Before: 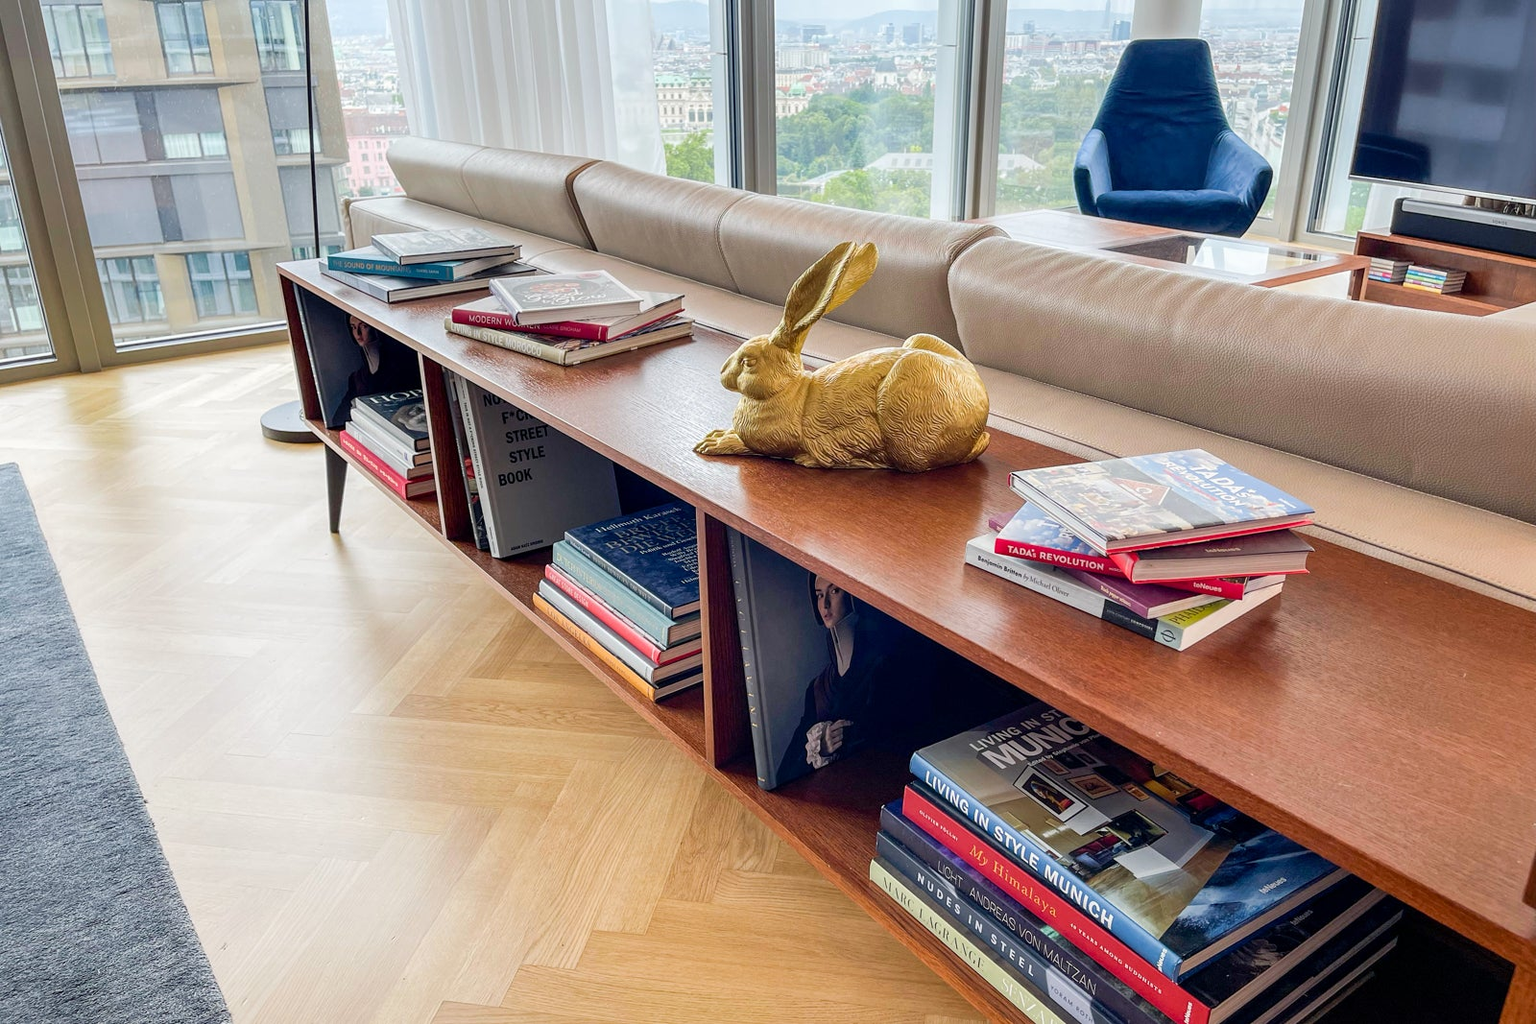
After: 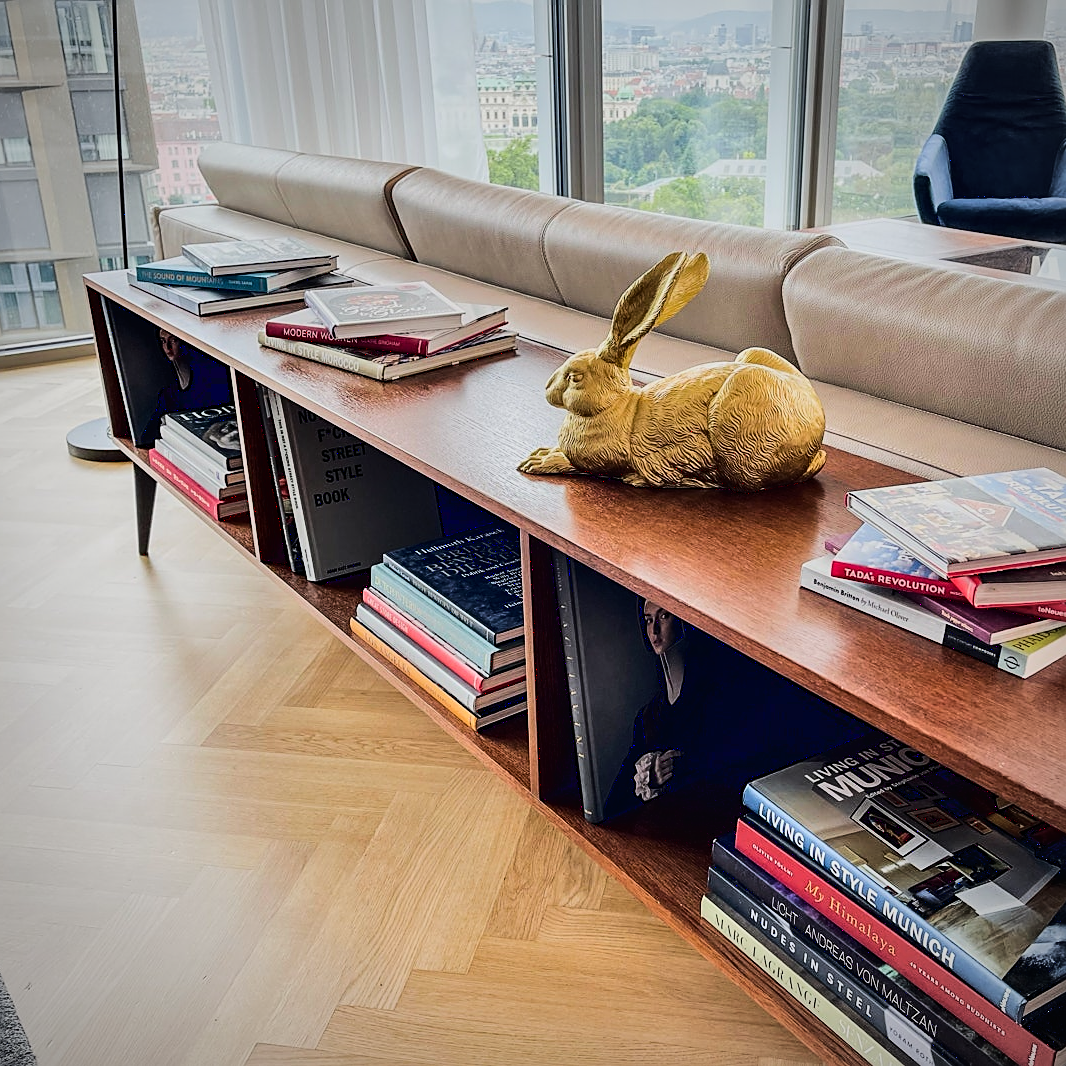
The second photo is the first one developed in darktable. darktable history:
crop and rotate: left 12.872%, right 20.441%
vignetting: fall-off radius 60.78%, brightness -0.469
shadows and highlights: shadows 32.4, highlights -31.95, soften with gaussian
sharpen: on, module defaults
exposure: exposure 0.496 EV, compensate highlight preservation false
tone equalizer: -8 EV -1.97 EV, -7 EV -1.97 EV, -6 EV -1.97 EV, -5 EV -1.99 EV, -4 EV -1.99 EV, -3 EV -1.99 EV, -2 EV -1.98 EV, -1 EV -1.62 EV, +0 EV -2 EV
base curve: curves: ch0 [(0, 0.003) (0.001, 0.002) (0.006, 0.004) (0.02, 0.022) (0.048, 0.086) (0.094, 0.234) (0.162, 0.431) (0.258, 0.629) (0.385, 0.8) (0.548, 0.918) (0.751, 0.988) (1, 1)]
